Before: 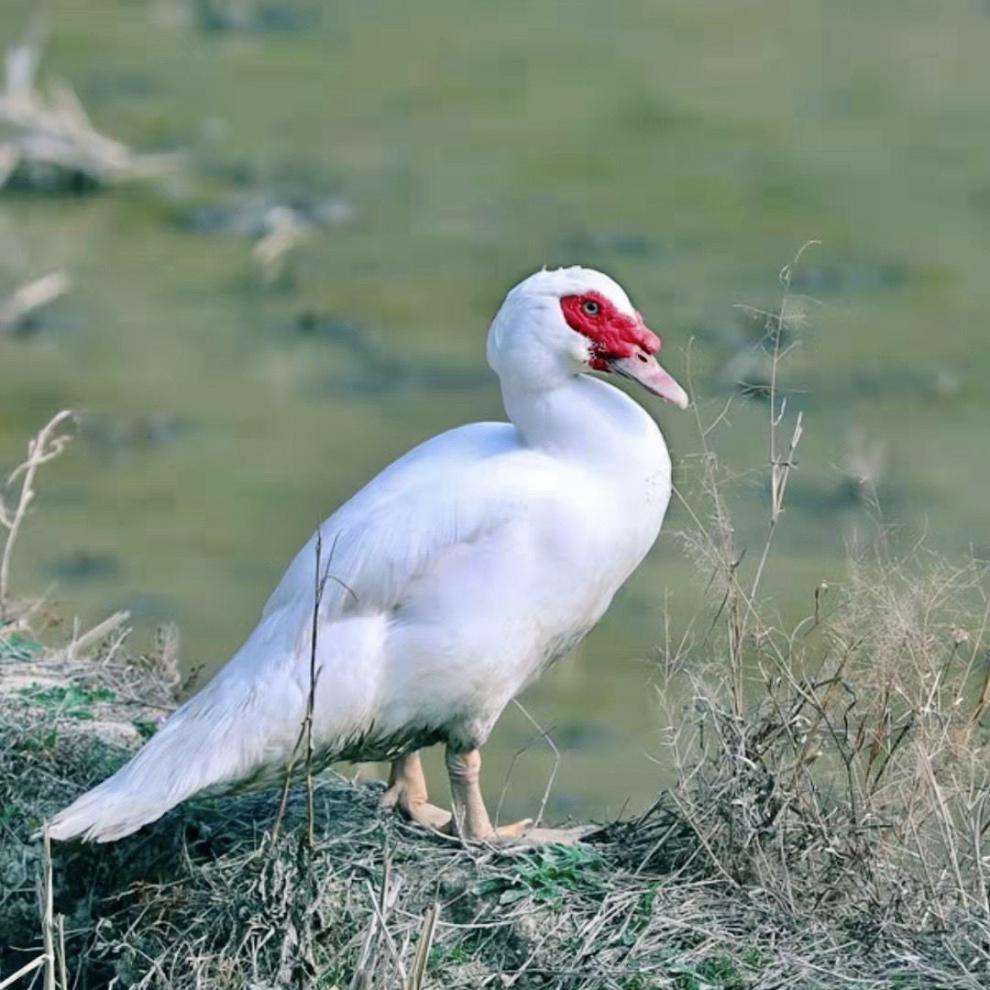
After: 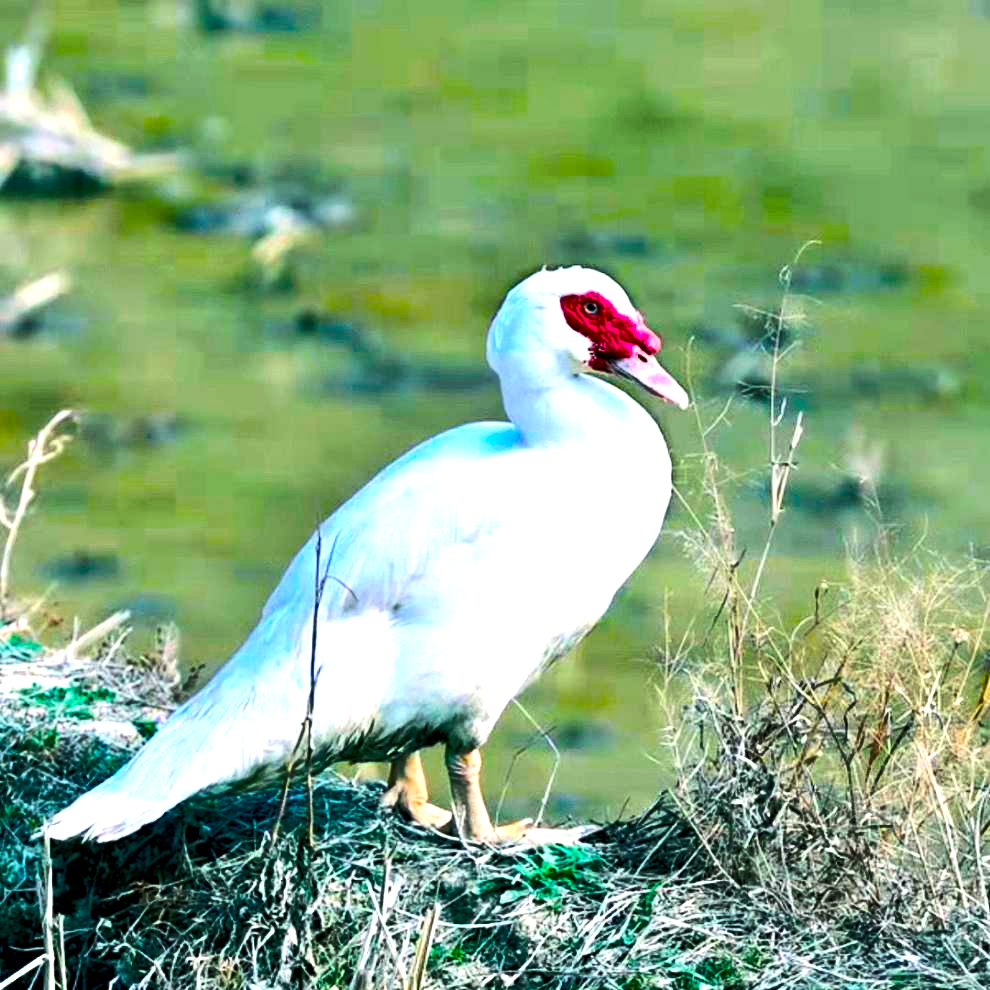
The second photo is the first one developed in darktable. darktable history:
local contrast: highlights 100%, shadows 100%, detail 120%, midtone range 0.2
color balance rgb: linear chroma grading › global chroma 40.15%, perceptual saturation grading › global saturation 60.58%, perceptual saturation grading › highlights 20.44%, perceptual saturation grading › shadows -50.36%, perceptual brilliance grading › highlights 2.19%, perceptual brilliance grading › mid-tones -50.36%, perceptual brilliance grading › shadows -50.36%
exposure: black level correction 0.008, exposure 0.979 EV, compensate highlight preservation false
